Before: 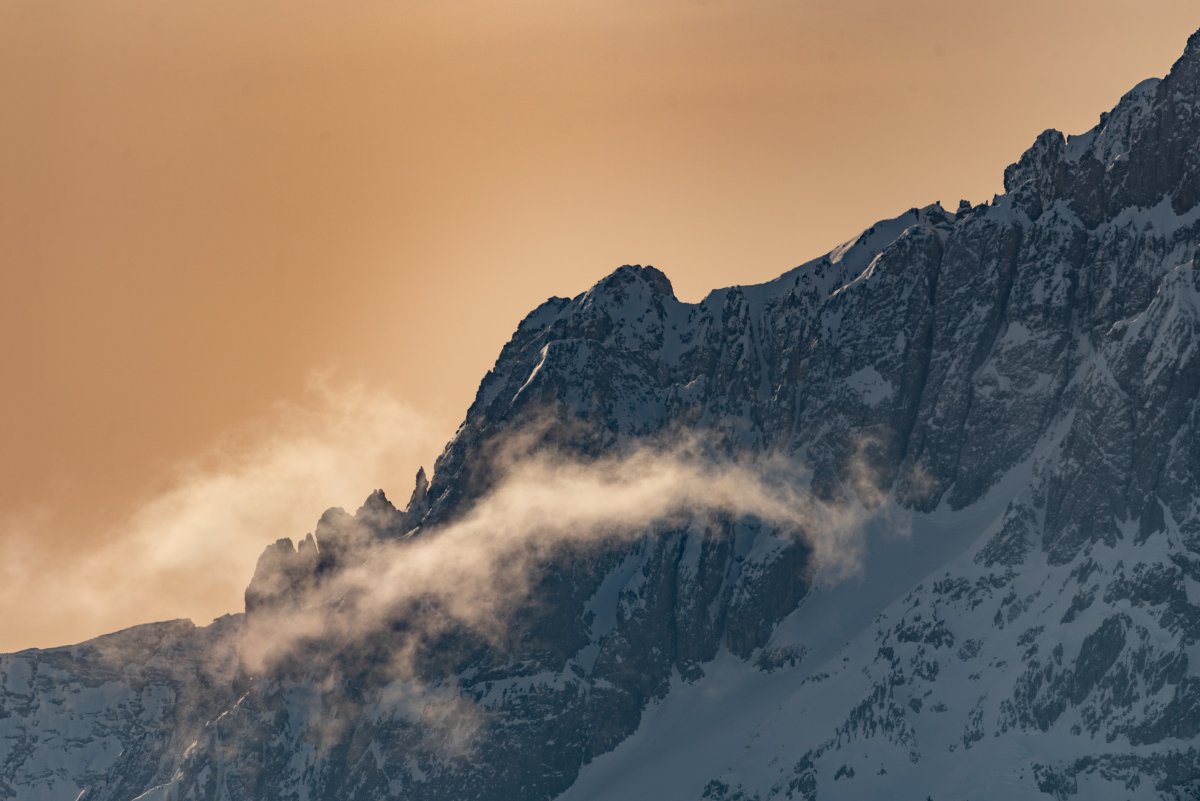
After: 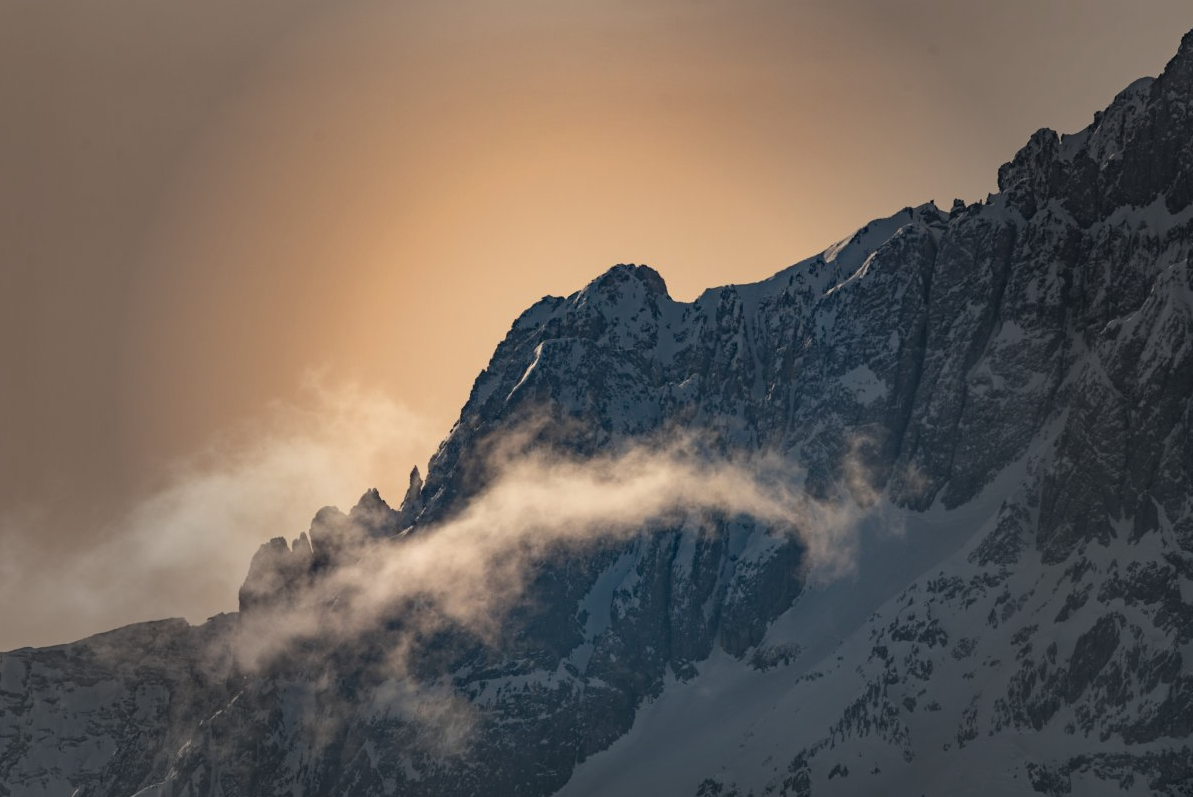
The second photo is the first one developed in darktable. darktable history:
vignetting: fall-off start 40.19%, fall-off radius 40.99%
crop and rotate: left 0.555%, top 0.218%, bottom 0.278%
